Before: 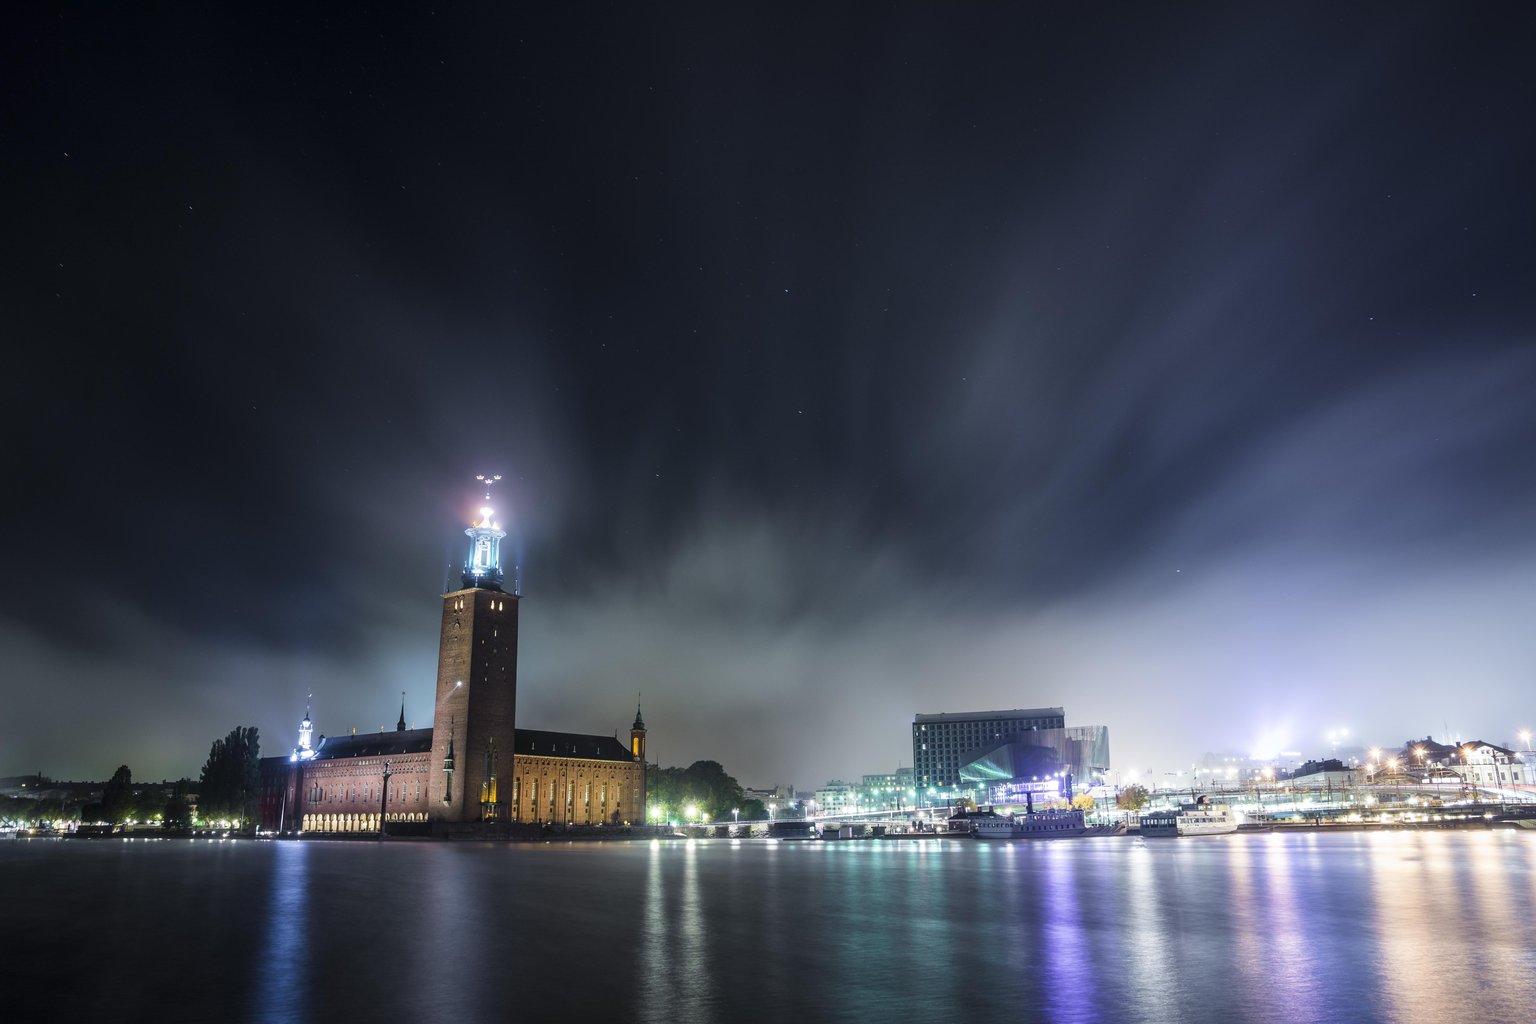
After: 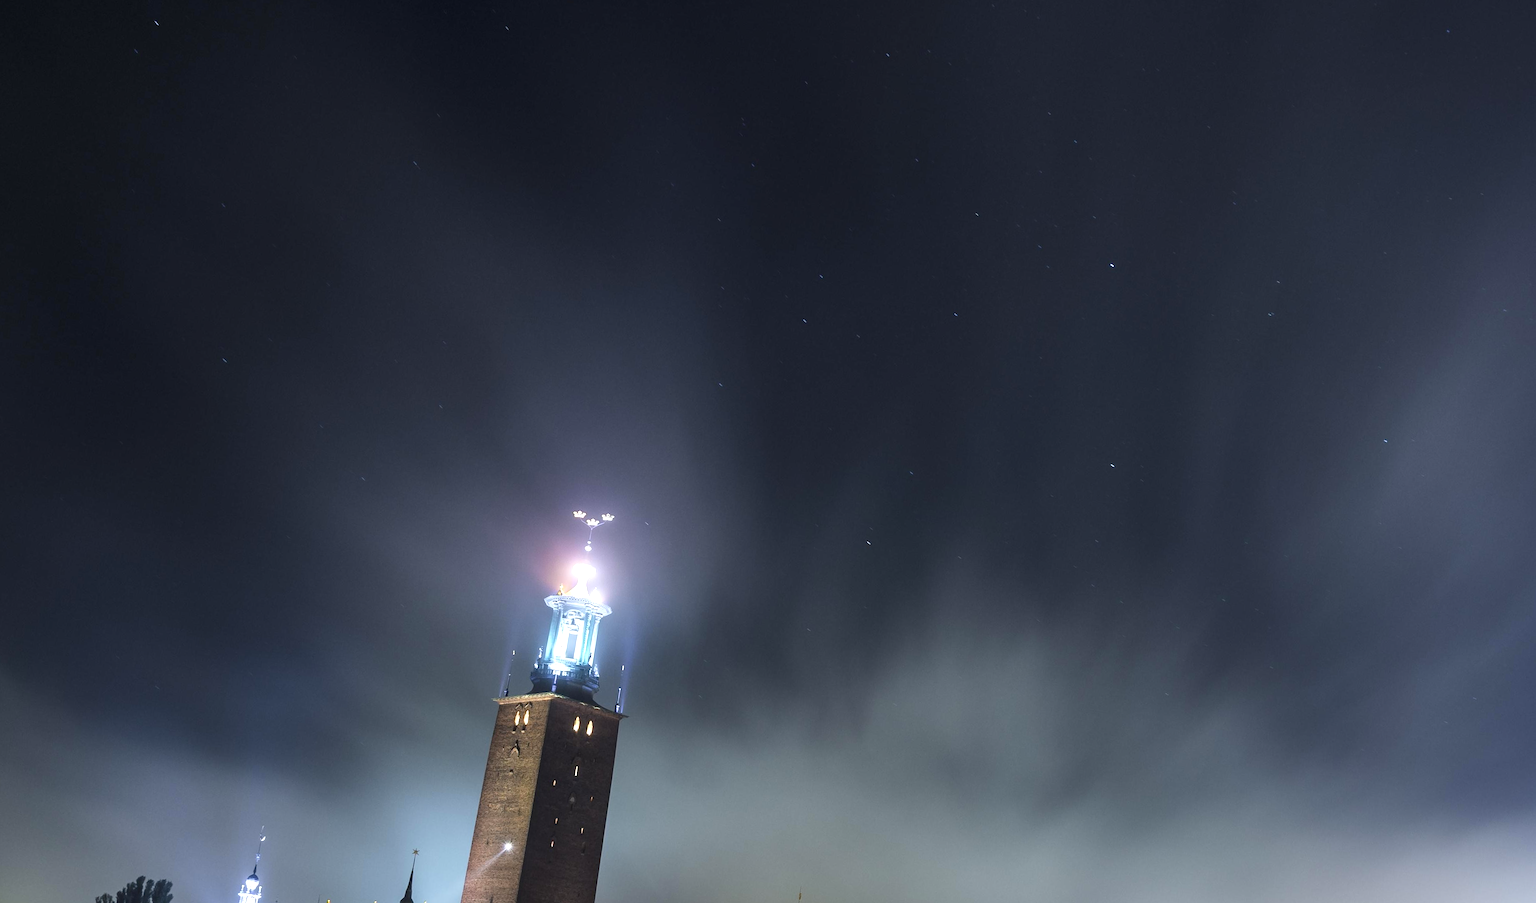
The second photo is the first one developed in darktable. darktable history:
crop and rotate: angle -6.31°, left 2.053%, top 7.051%, right 27.227%, bottom 30.561%
exposure: black level correction 0.001, exposure 0.499 EV, compensate exposure bias true, compensate highlight preservation false
